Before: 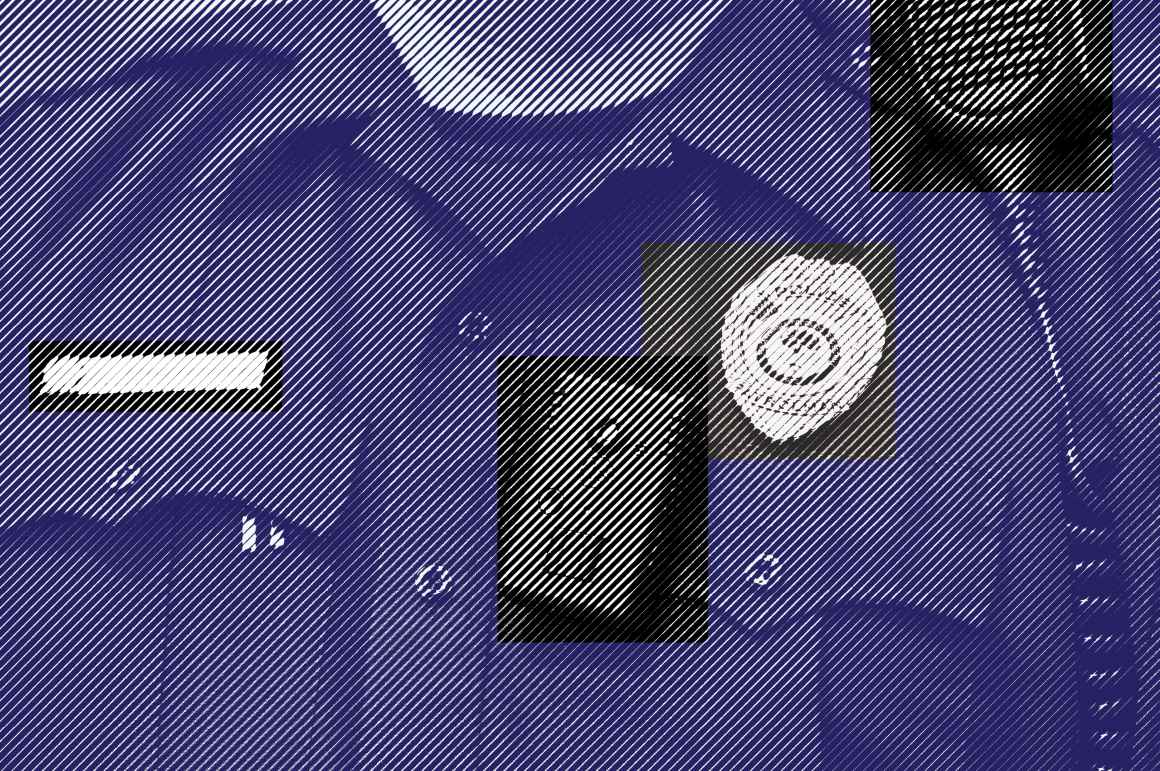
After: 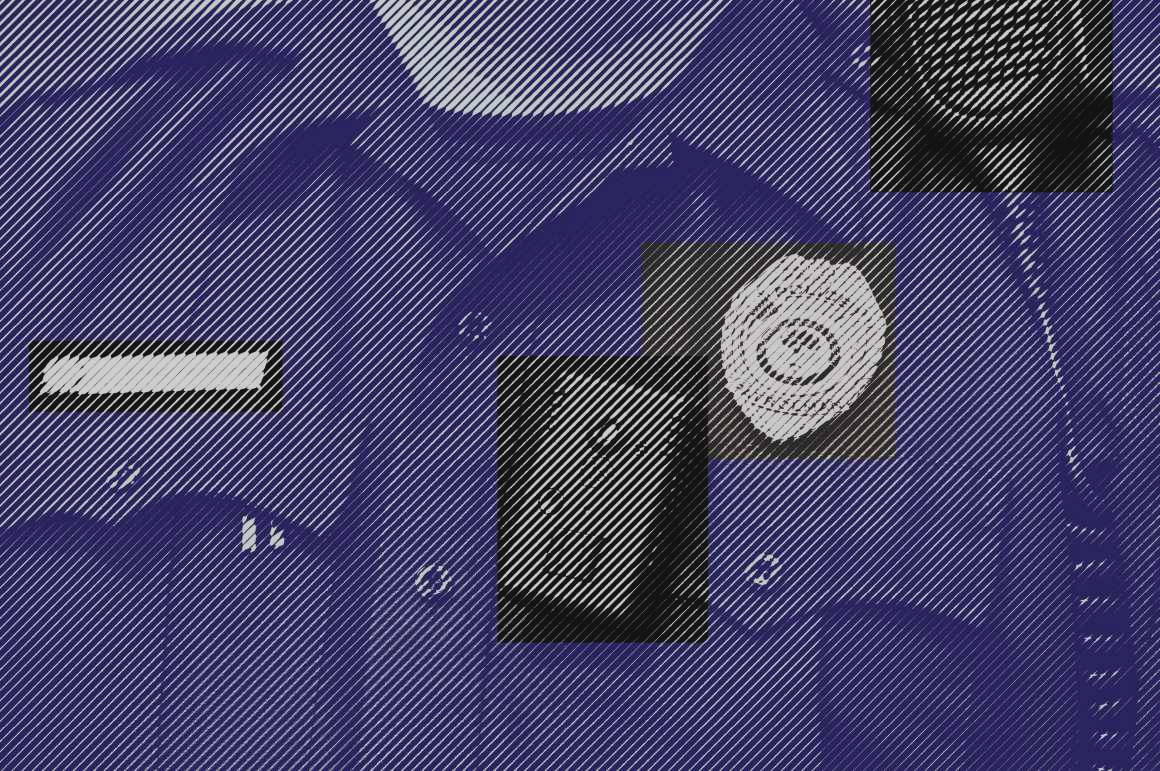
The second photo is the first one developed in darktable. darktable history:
contrast brightness saturation: contrast -0.11
exposure: exposure -0.492 EV, compensate highlight preservation false
